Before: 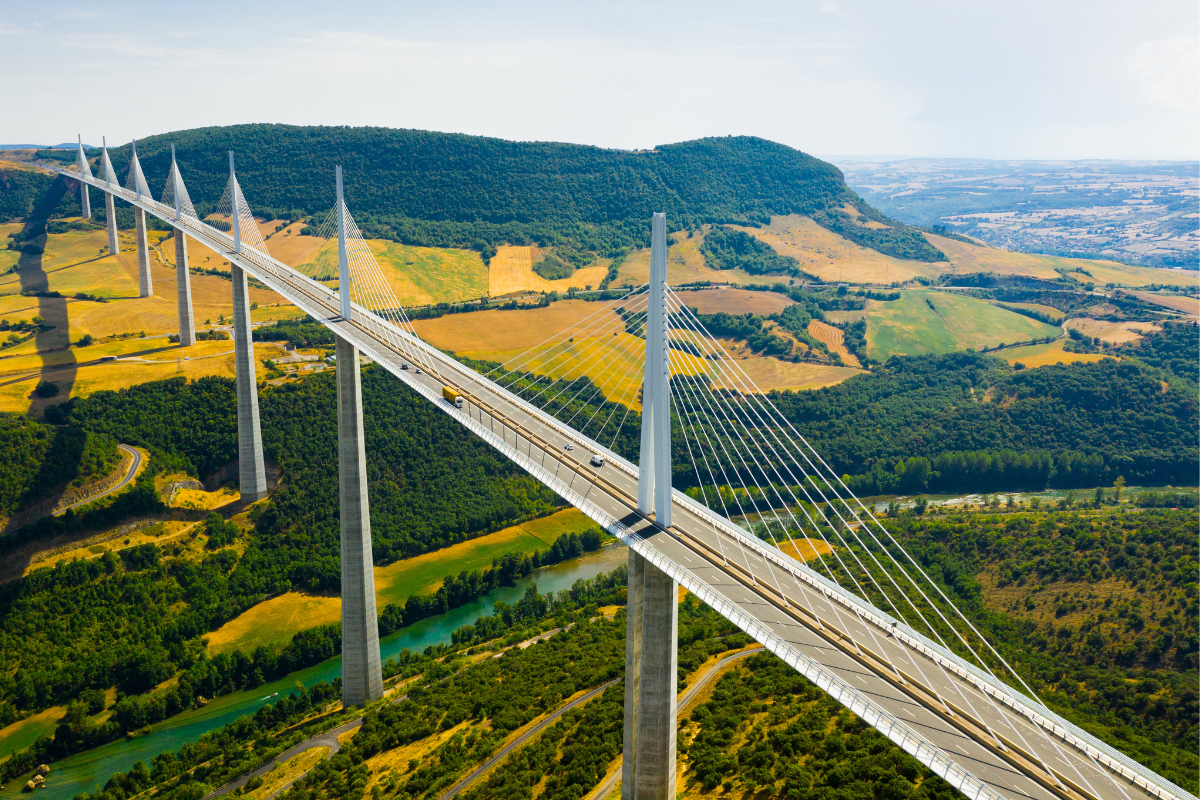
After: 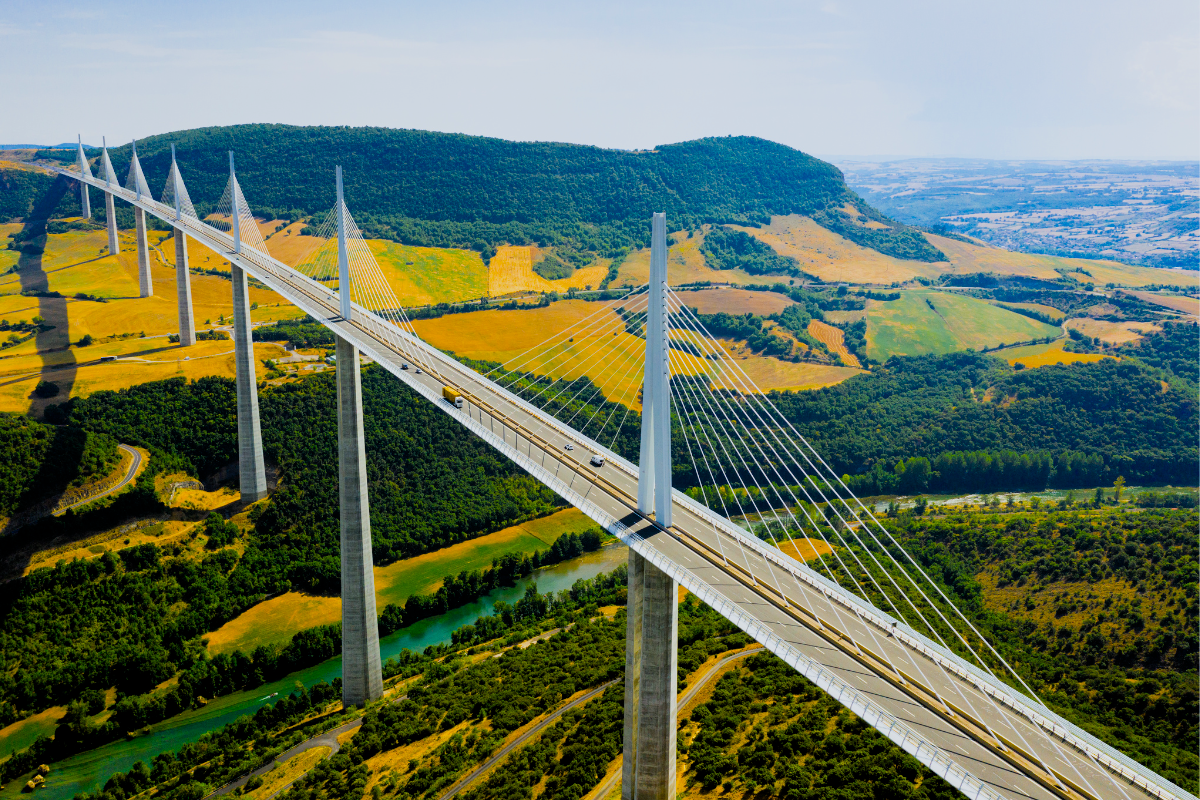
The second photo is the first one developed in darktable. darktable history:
filmic rgb: black relative exposure -7.75 EV, white relative exposure 4.4 EV, threshold 3 EV, target black luminance 0%, hardness 3.76, latitude 50.51%, contrast 1.074, highlights saturation mix 10%, shadows ↔ highlights balance -0.22%, color science v4 (2020), enable highlight reconstruction true
white balance: red 0.976, blue 1.04
